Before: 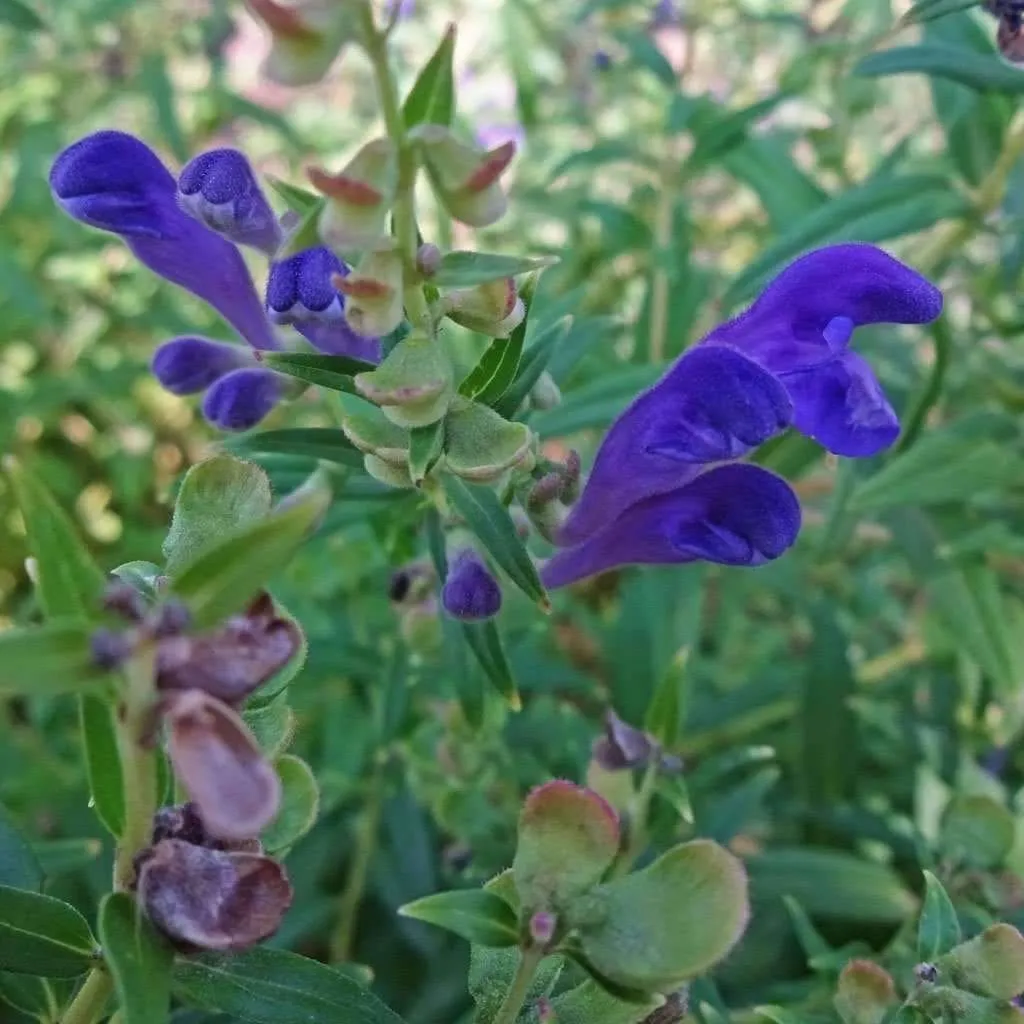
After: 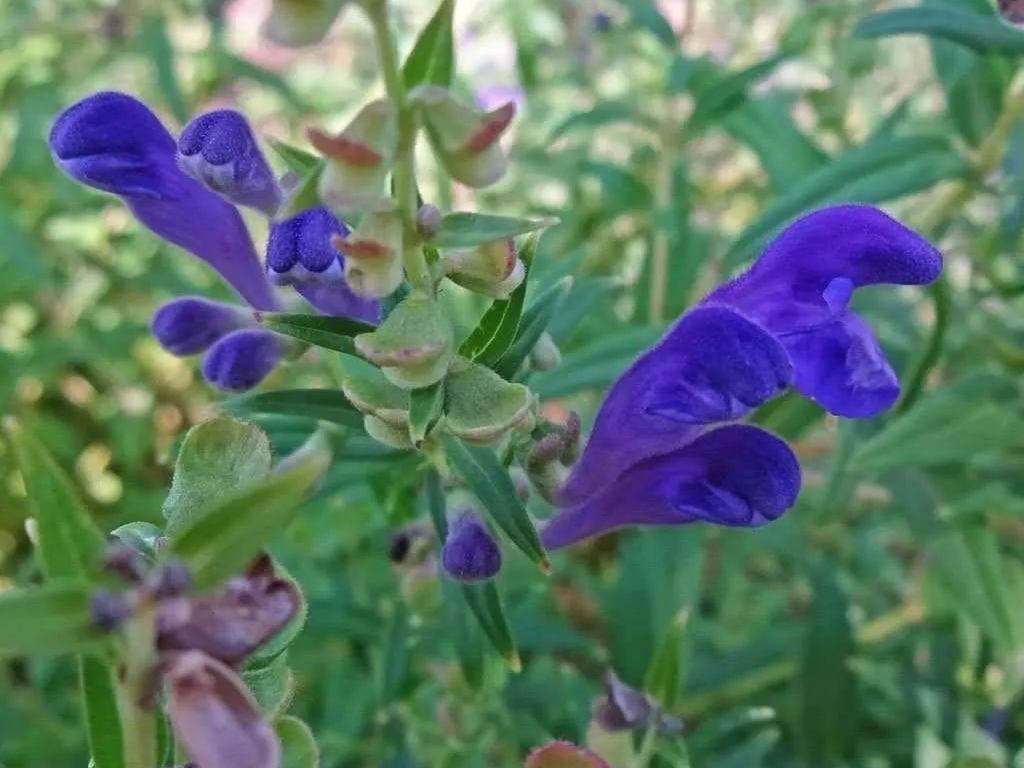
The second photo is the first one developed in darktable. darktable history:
levels: levels [0, 0.492, 0.984]
crop: top 3.857%, bottom 21.132%
